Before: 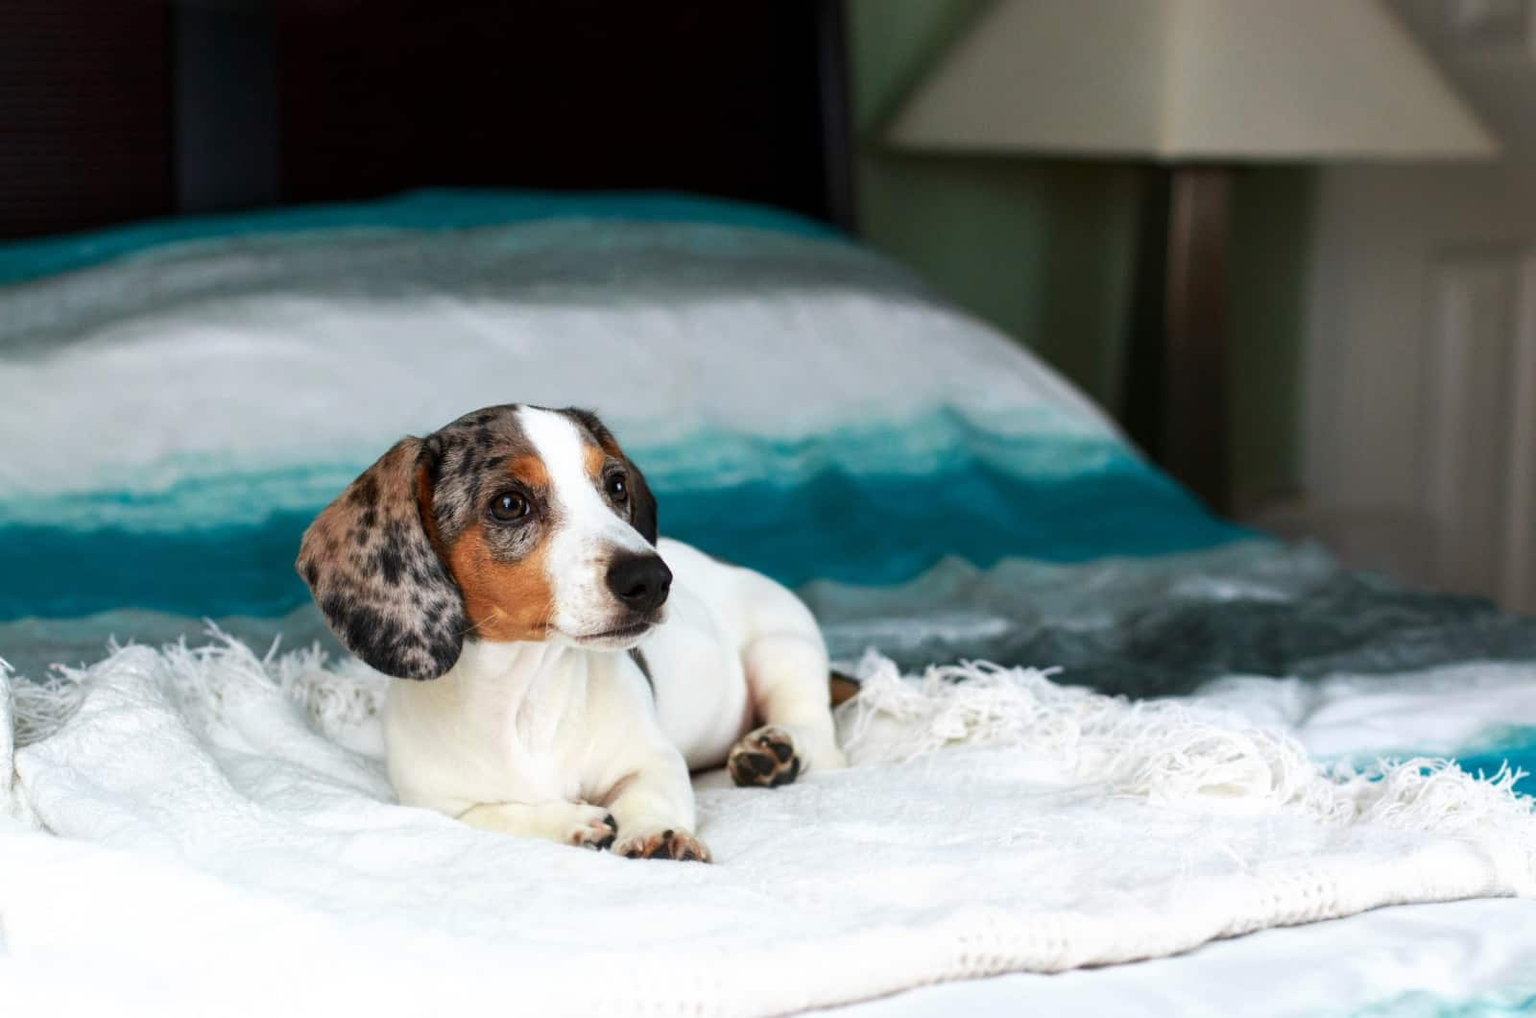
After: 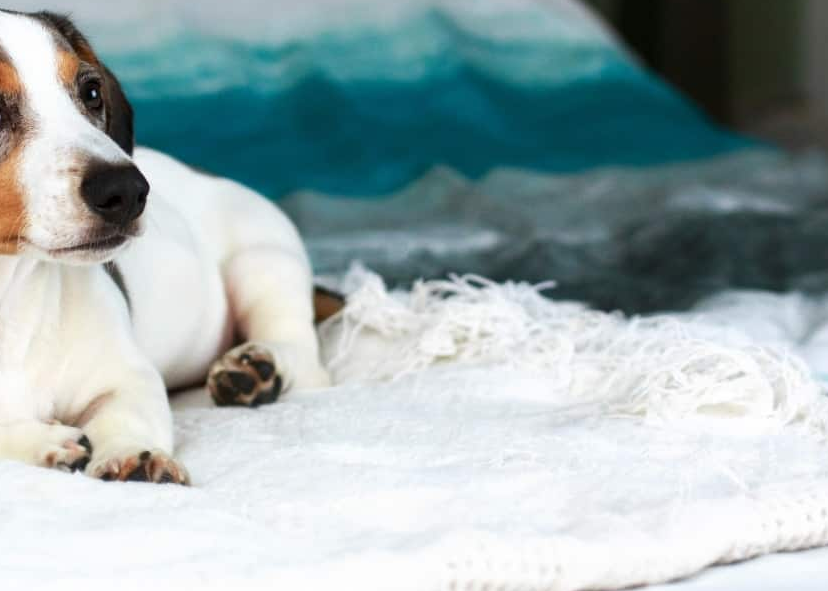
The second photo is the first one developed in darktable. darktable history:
crop: left 34.458%, top 38.993%, right 13.778%, bottom 5.251%
